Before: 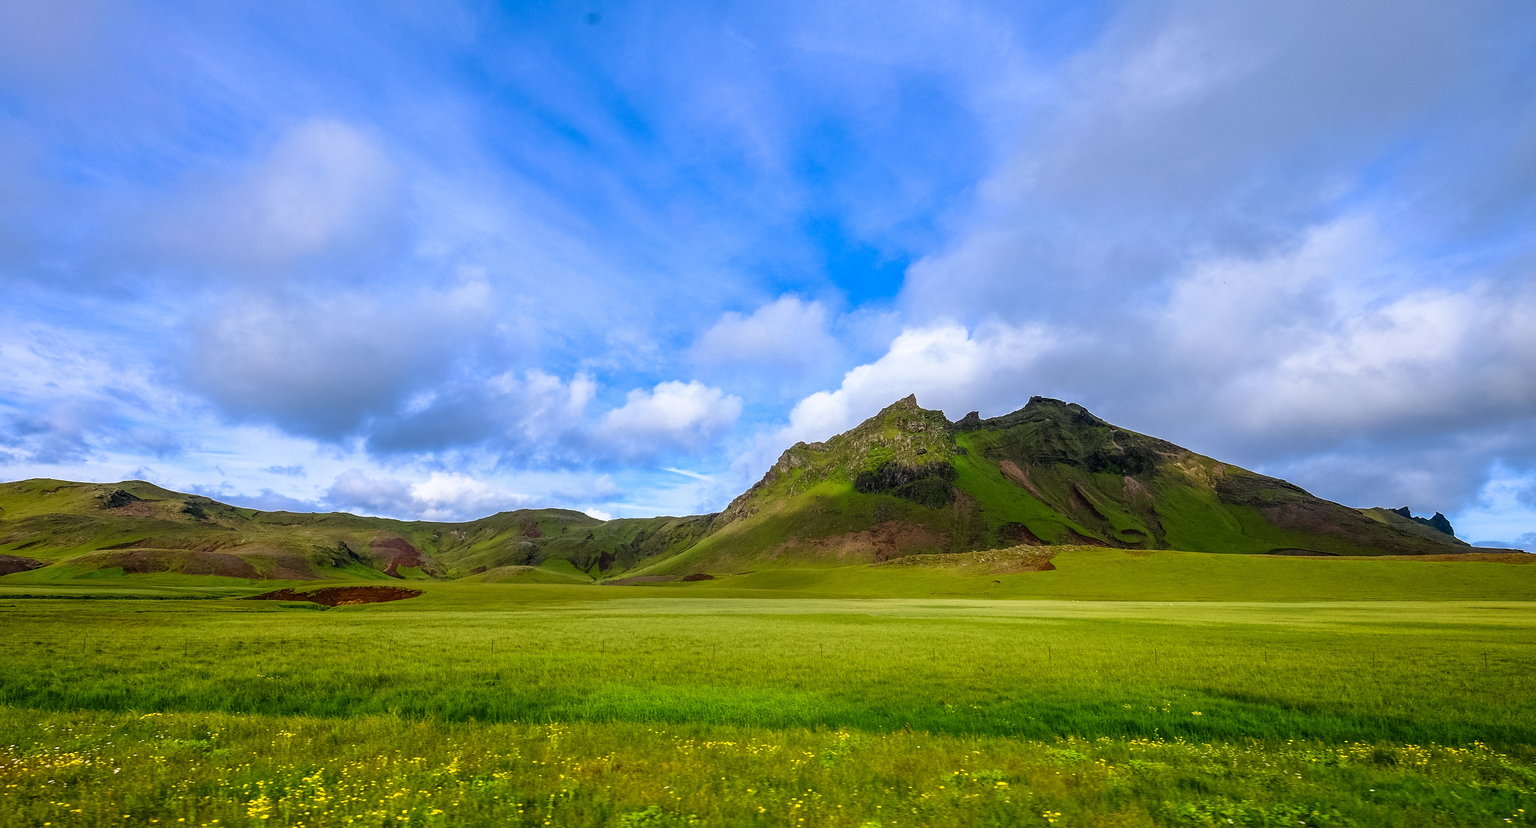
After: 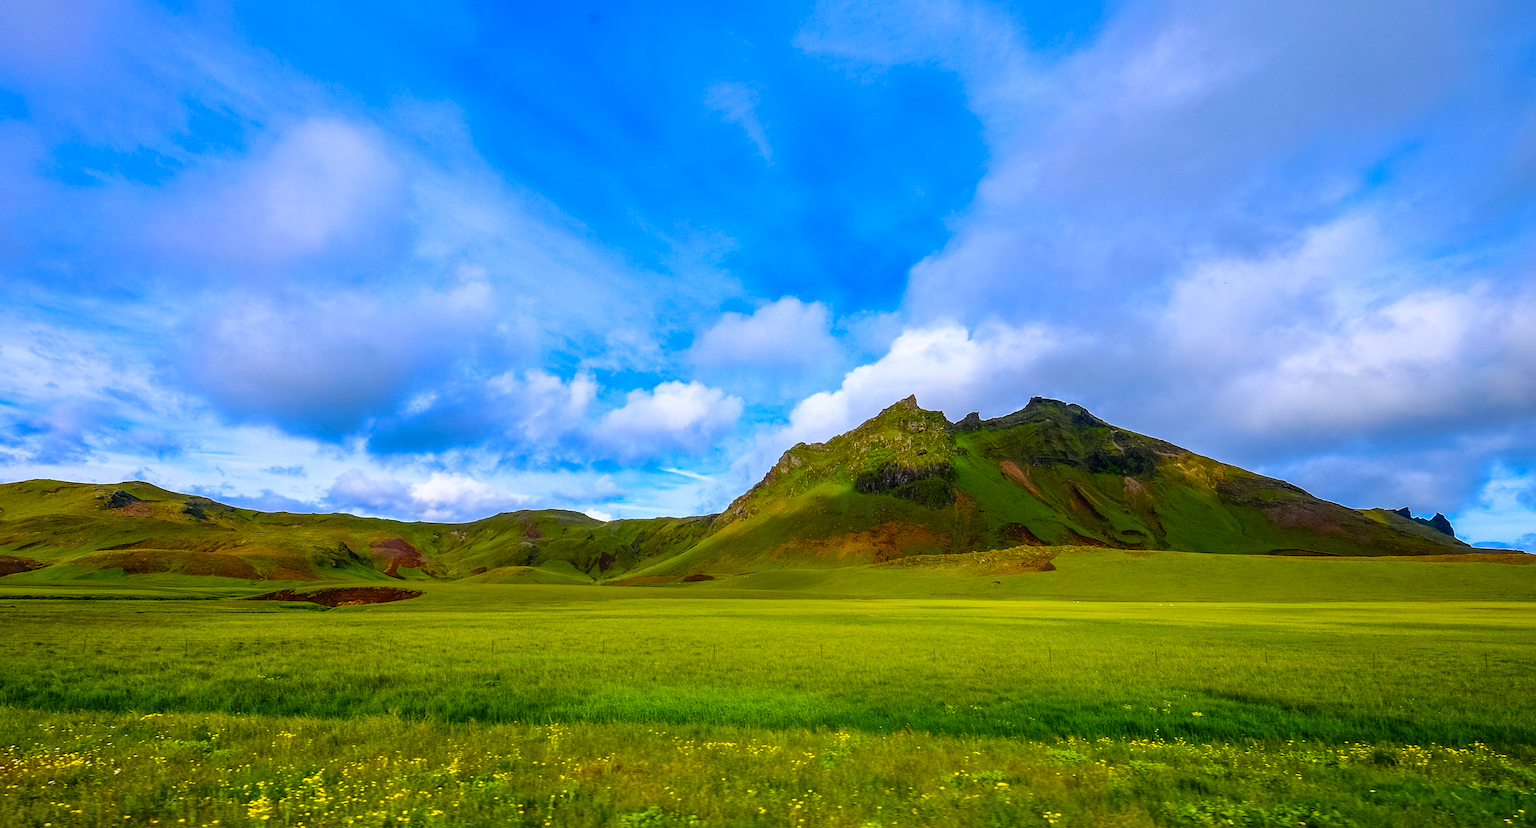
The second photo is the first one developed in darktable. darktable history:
color balance rgb: linear chroma grading › shadows -8.027%, linear chroma grading › global chroma 9.859%, perceptual saturation grading › global saturation 34.62%, perceptual saturation grading › highlights -25.868%, perceptual saturation grading › shadows 50.175%, global vibrance 25.034%
